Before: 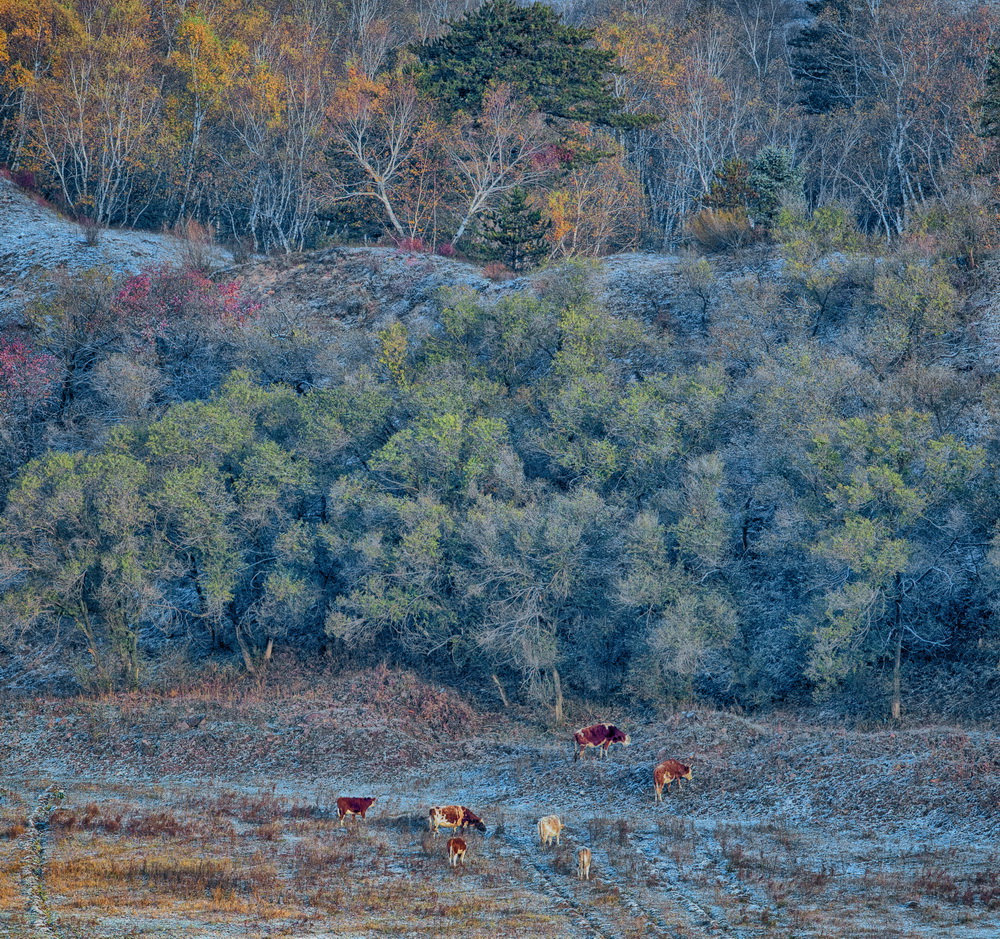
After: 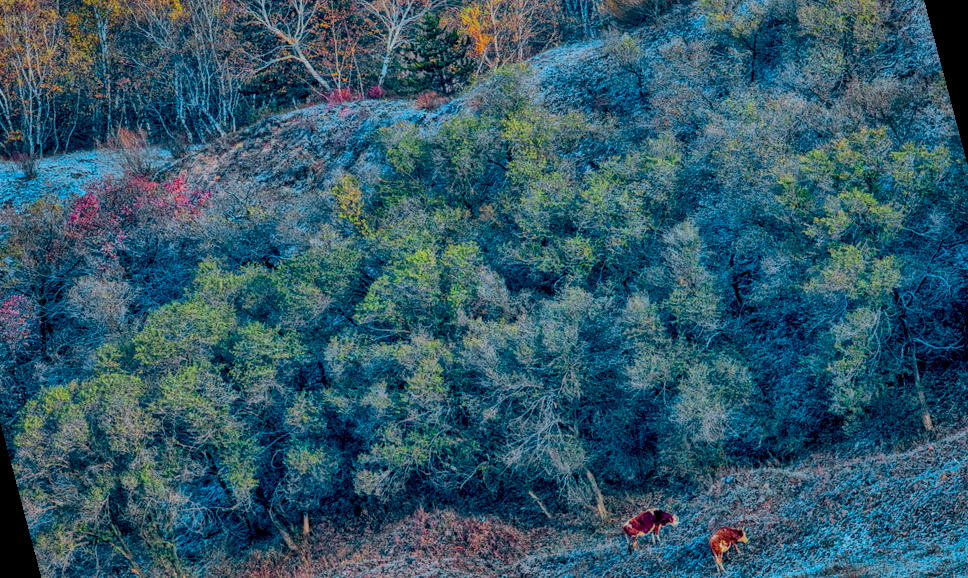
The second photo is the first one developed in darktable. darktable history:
color balance rgb: perceptual saturation grading › global saturation 25%, perceptual brilliance grading › mid-tones 10%, perceptual brilliance grading › shadows 15%, global vibrance 20%
local contrast: detail 150%
rotate and perspective: rotation -14.8°, crop left 0.1, crop right 0.903, crop top 0.25, crop bottom 0.748
exposure: black level correction 0, exposure -0.721 EV, compensate highlight preservation false
